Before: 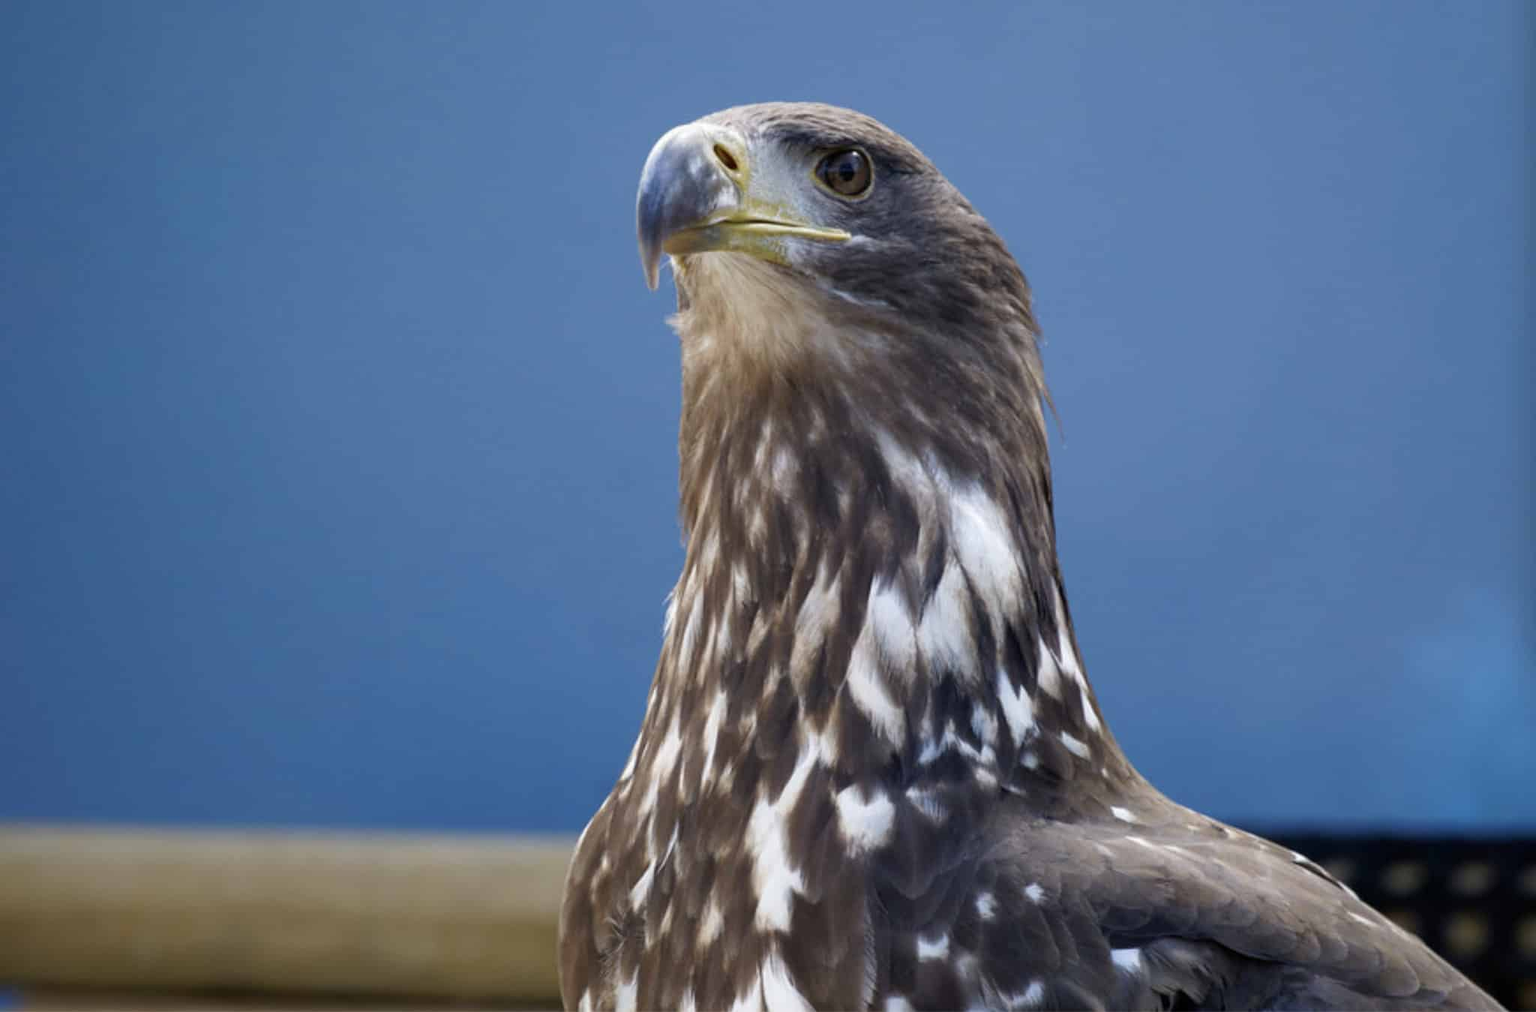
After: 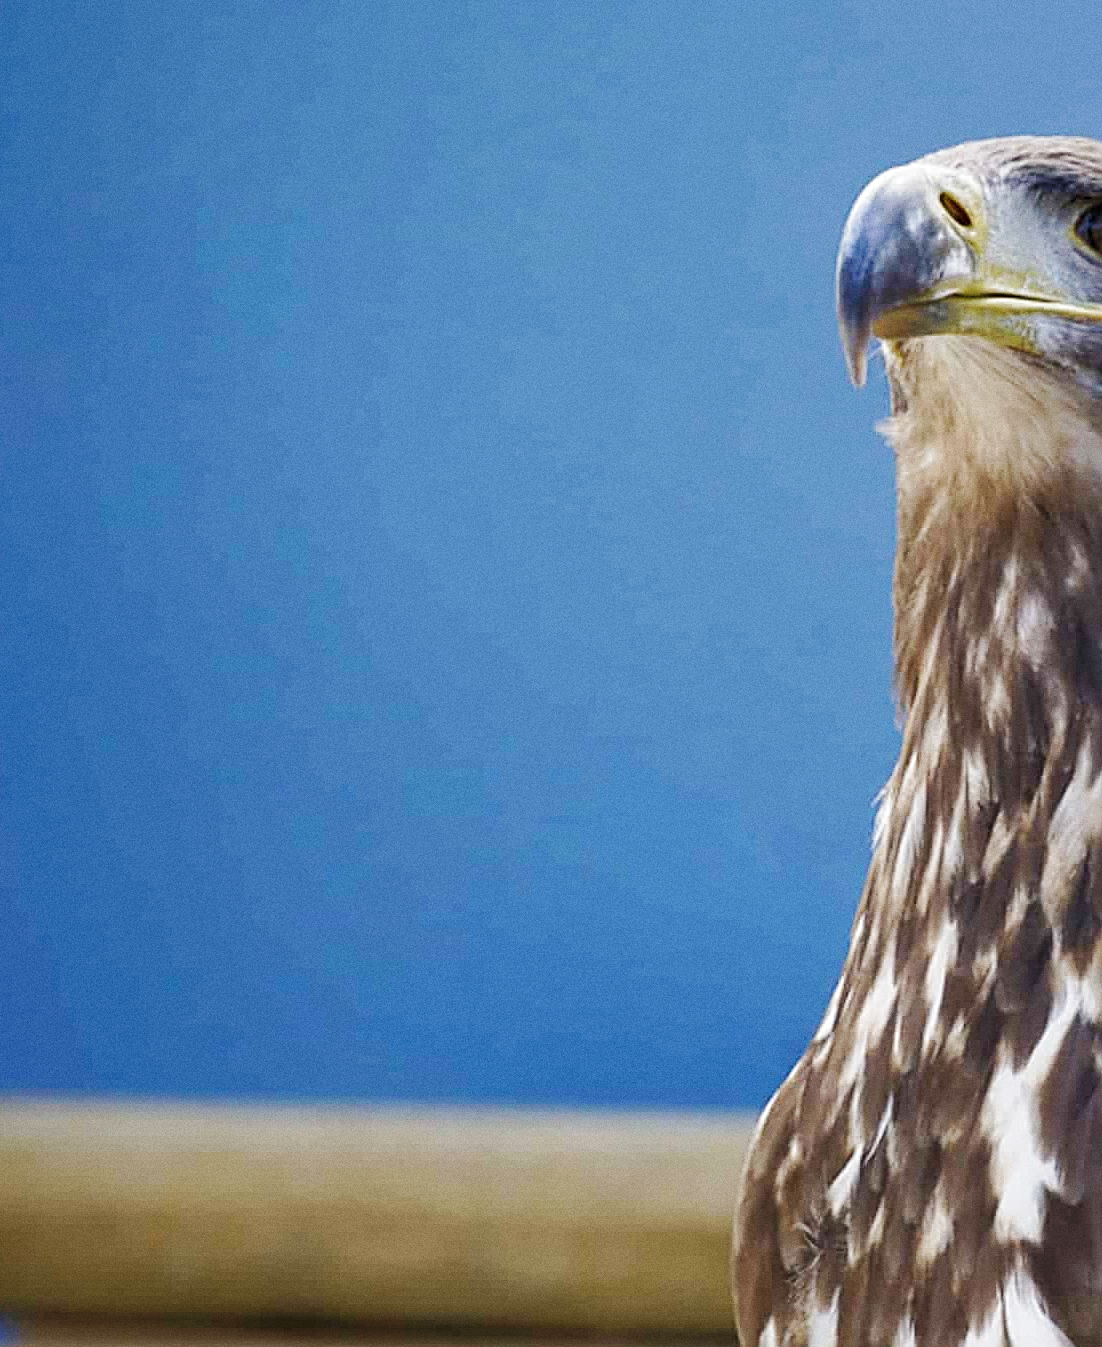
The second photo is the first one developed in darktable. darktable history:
crop: left 0.587%, right 45.588%, bottom 0.086%
shadows and highlights: on, module defaults
base curve: curves: ch0 [(0, 0) (0.032, 0.025) (0.121, 0.166) (0.206, 0.329) (0.605, 0.79) (1, 1)], preserve colors none
sharpen: radius 2.676, amount 0.669
grain: on, module defaults
